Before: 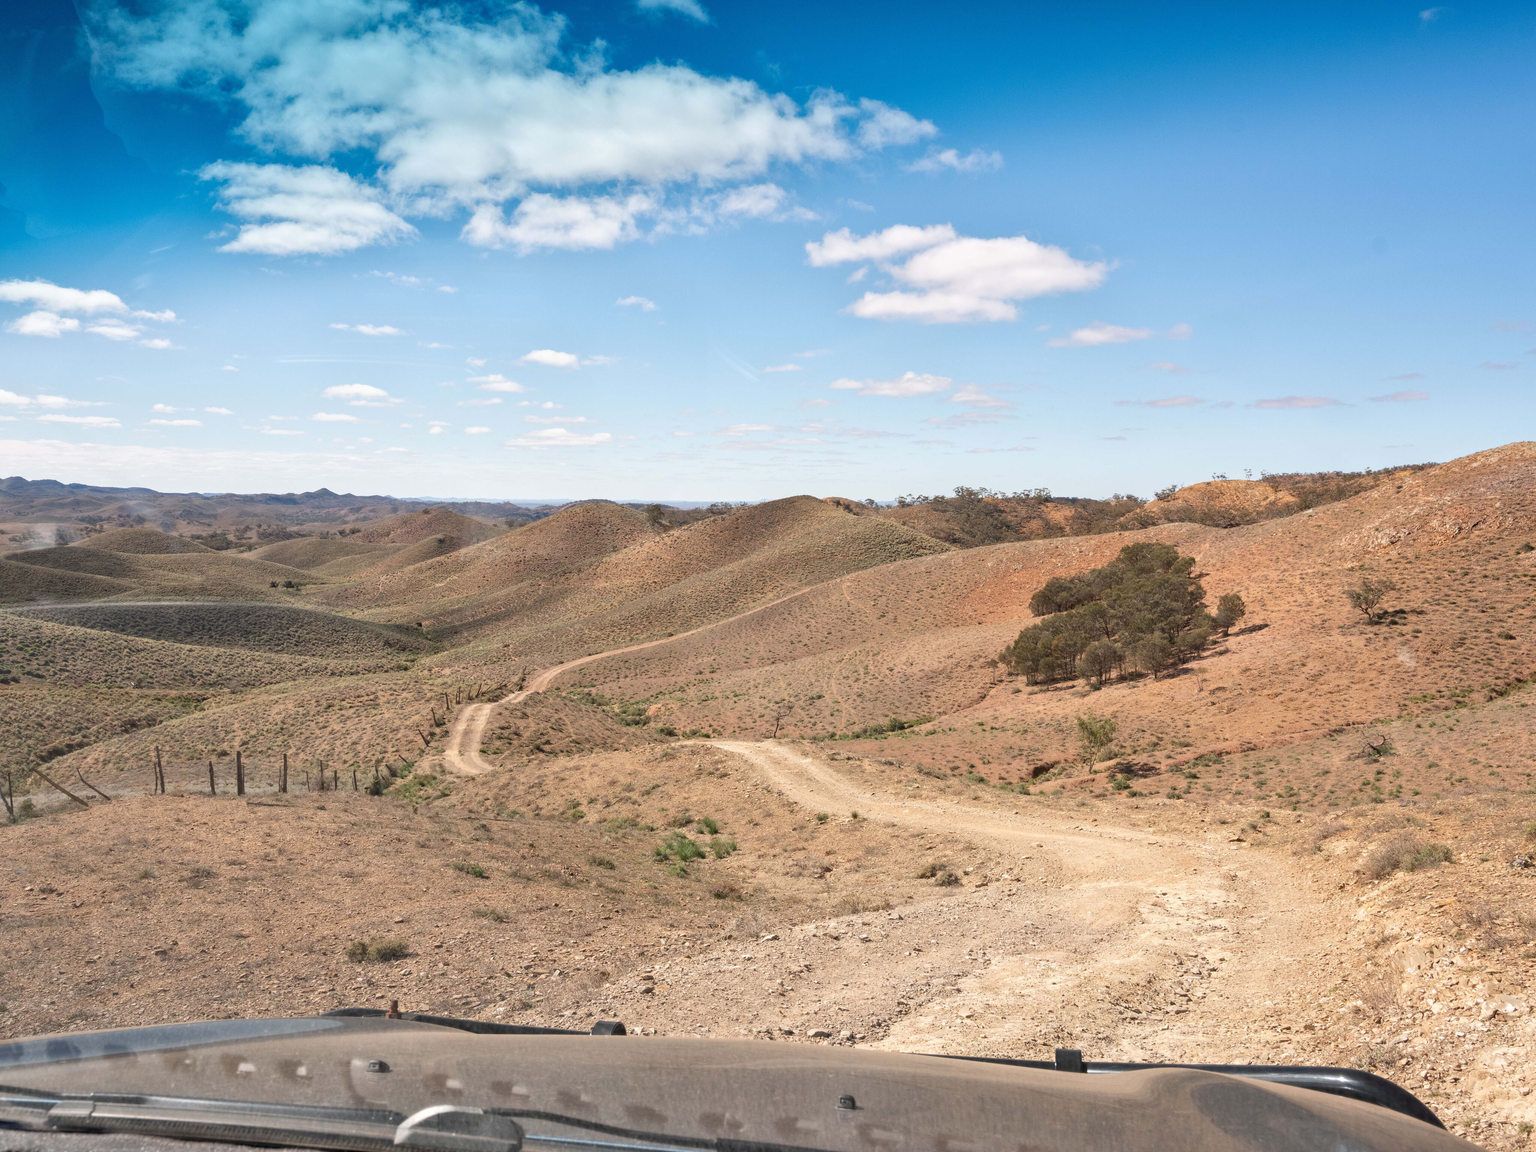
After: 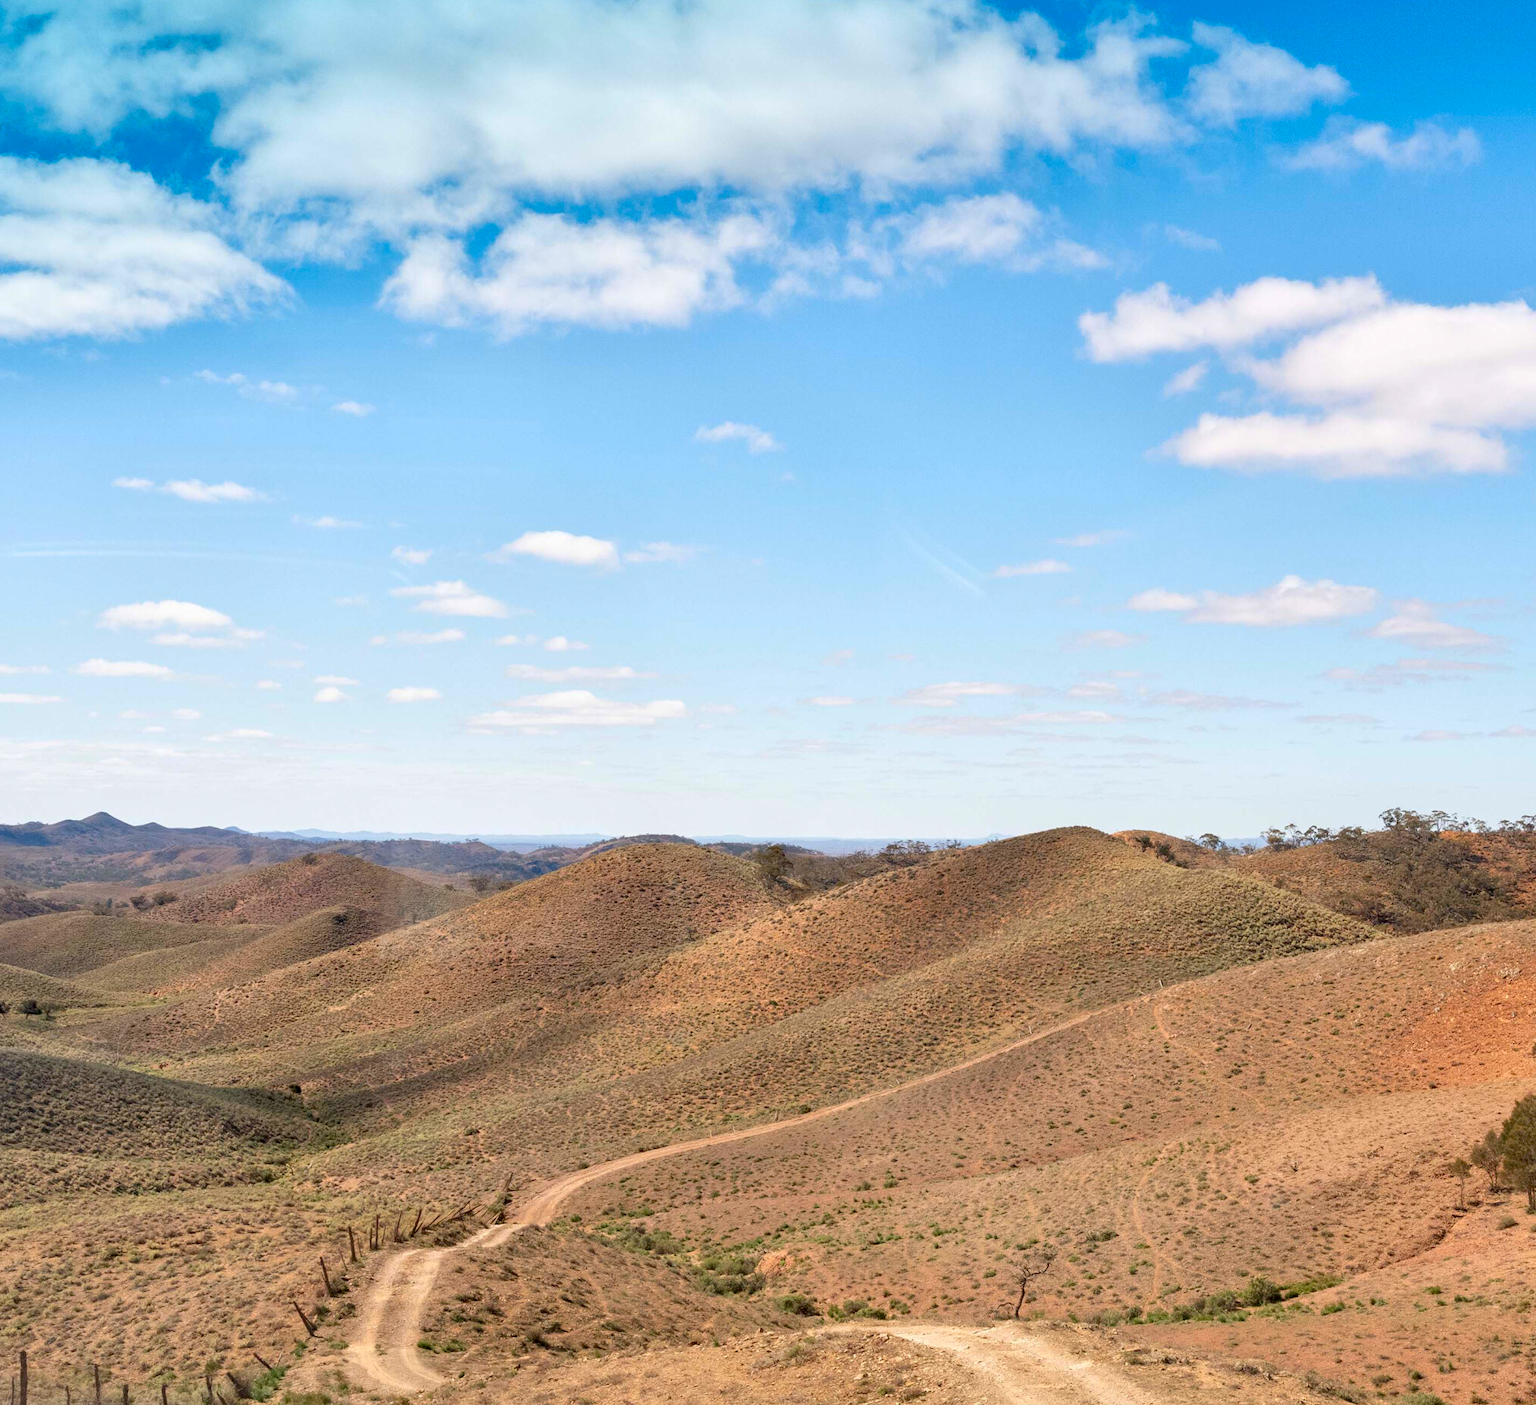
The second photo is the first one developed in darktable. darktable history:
color correction: saturation 1.32
crop: left 17.835%, top 7.675%, right 32.881%, bottom 32.213%
exposure: black level correction 0.01, exposure 0.011 EV, compensate highlight preservation false
